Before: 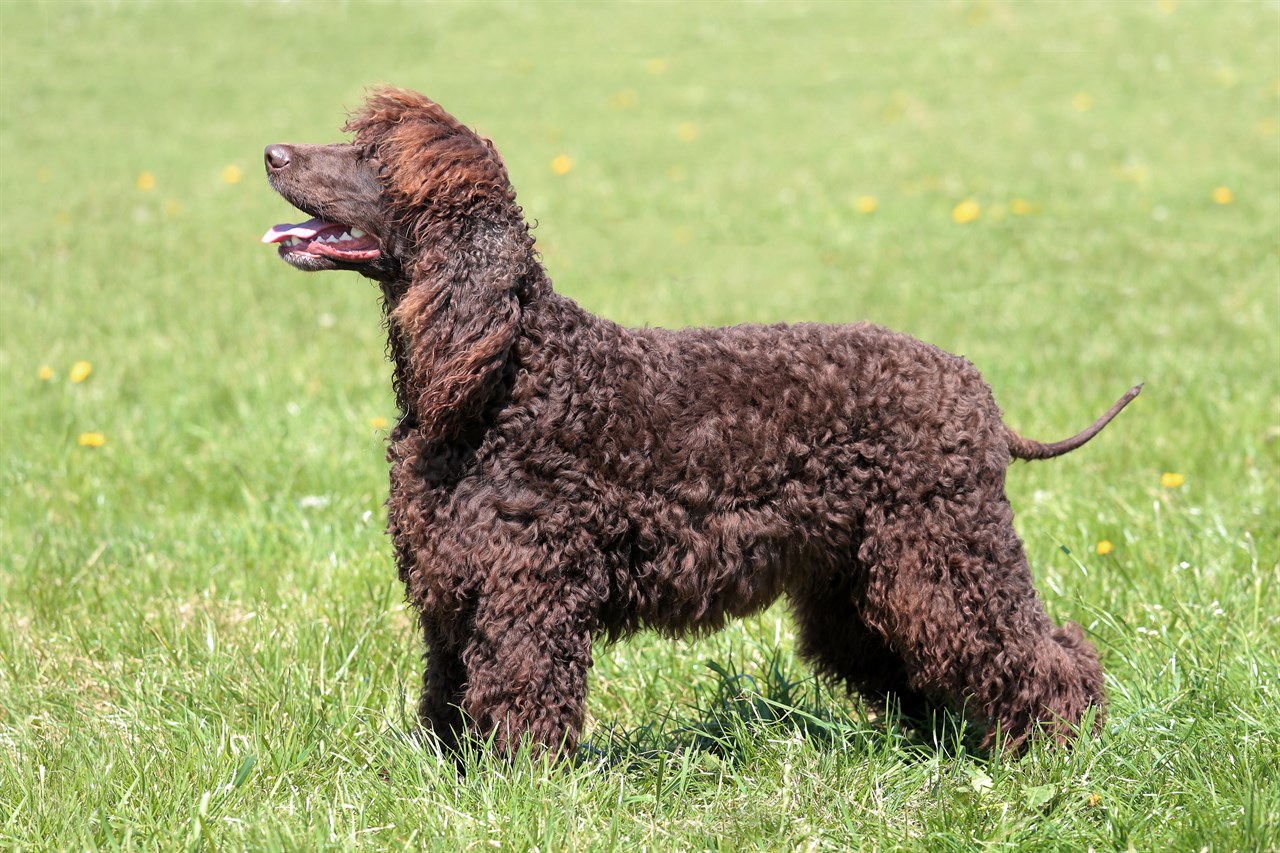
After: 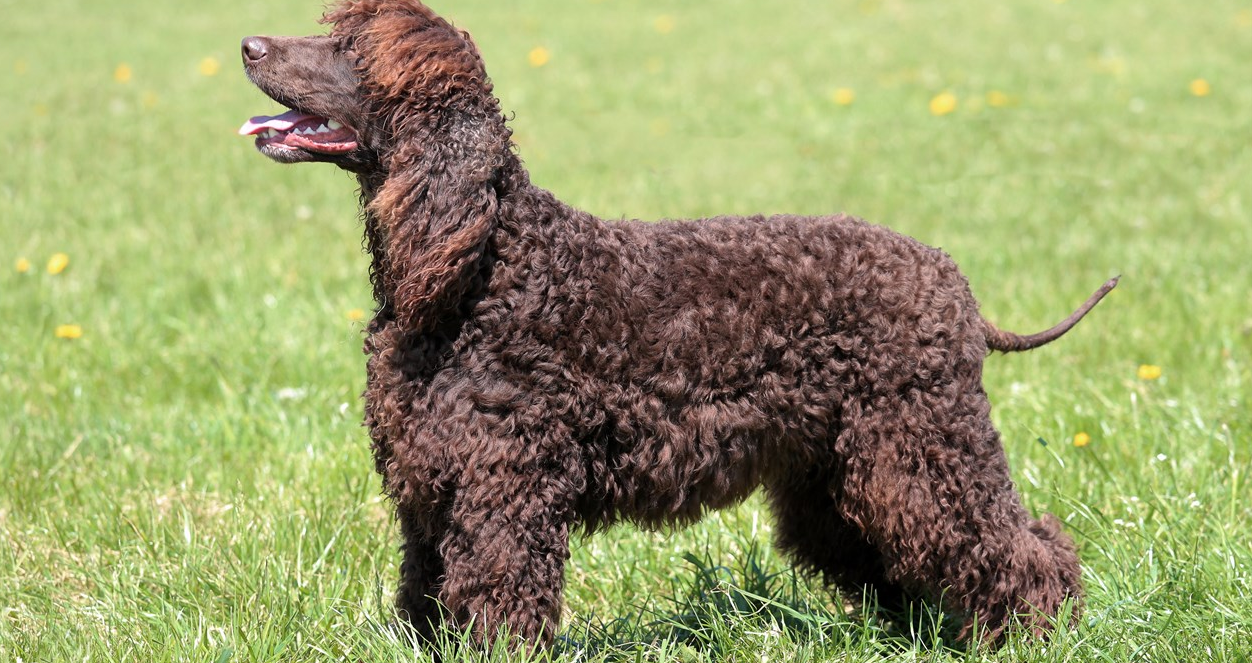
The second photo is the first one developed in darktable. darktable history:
crop and rotate: left 1.824%, top 12.84%, right 0.313%, bottom 9.347%
